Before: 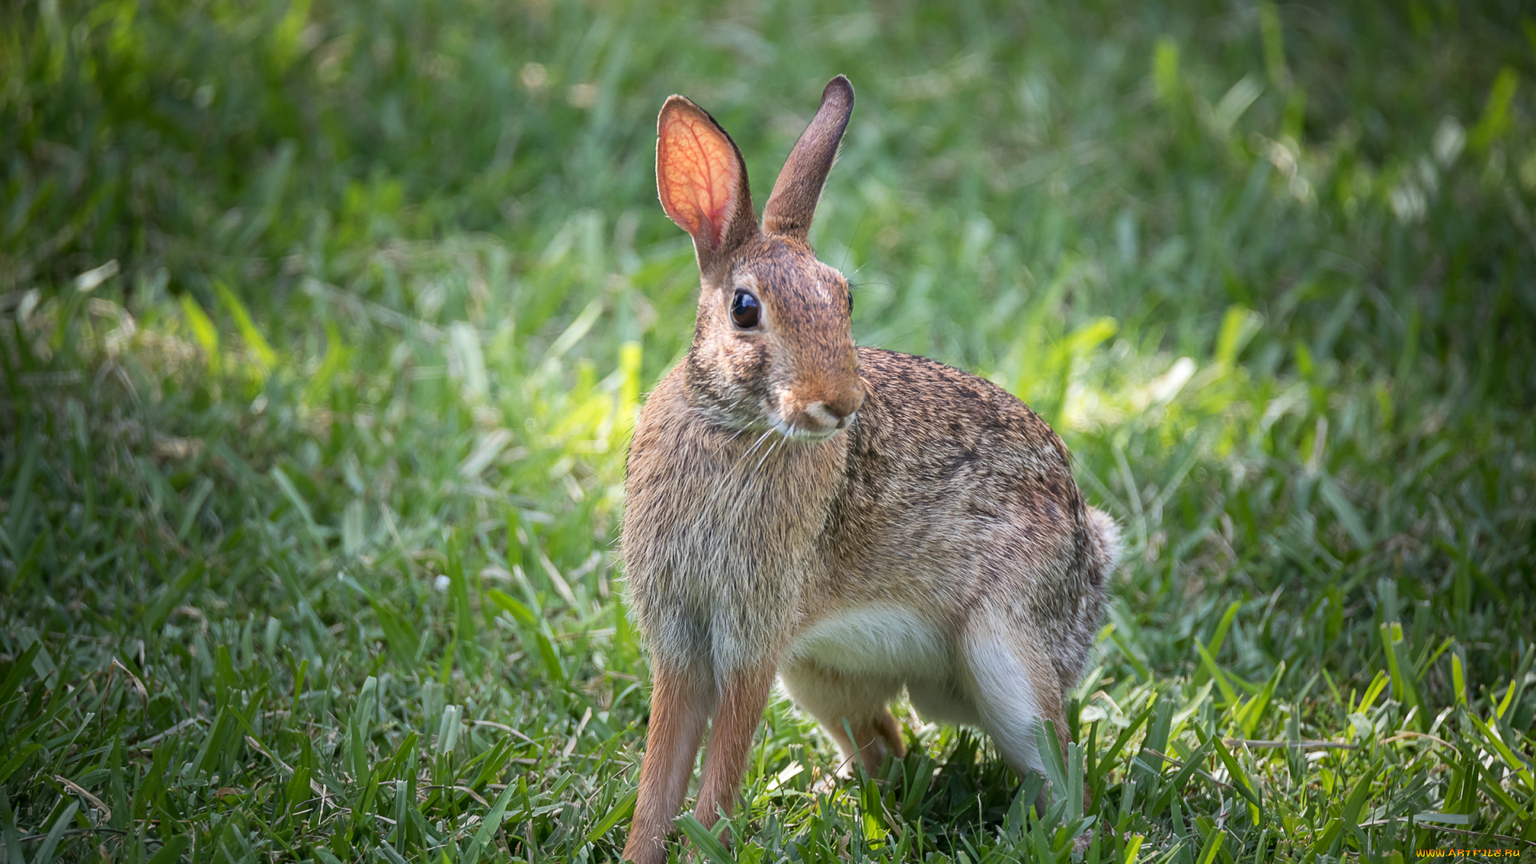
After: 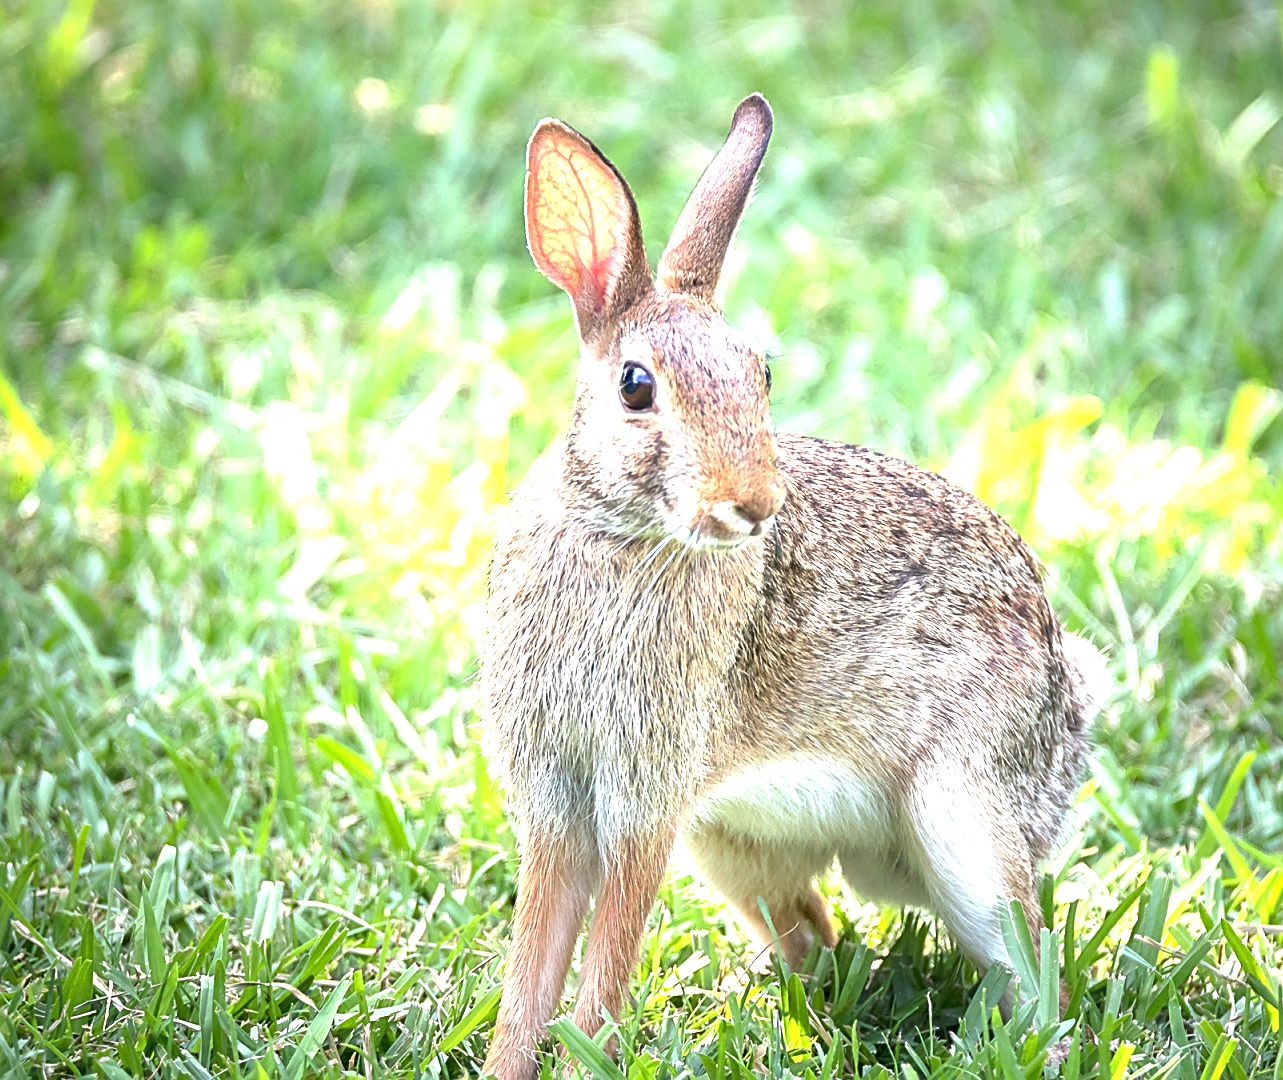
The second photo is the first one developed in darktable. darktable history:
sharpen: amount 0.492
crop: left 15.398%, right 17.728%
exposure: black level correction 0, exposure 1.742 EV, compensate exposure bias true, compensate highlight preservation false
